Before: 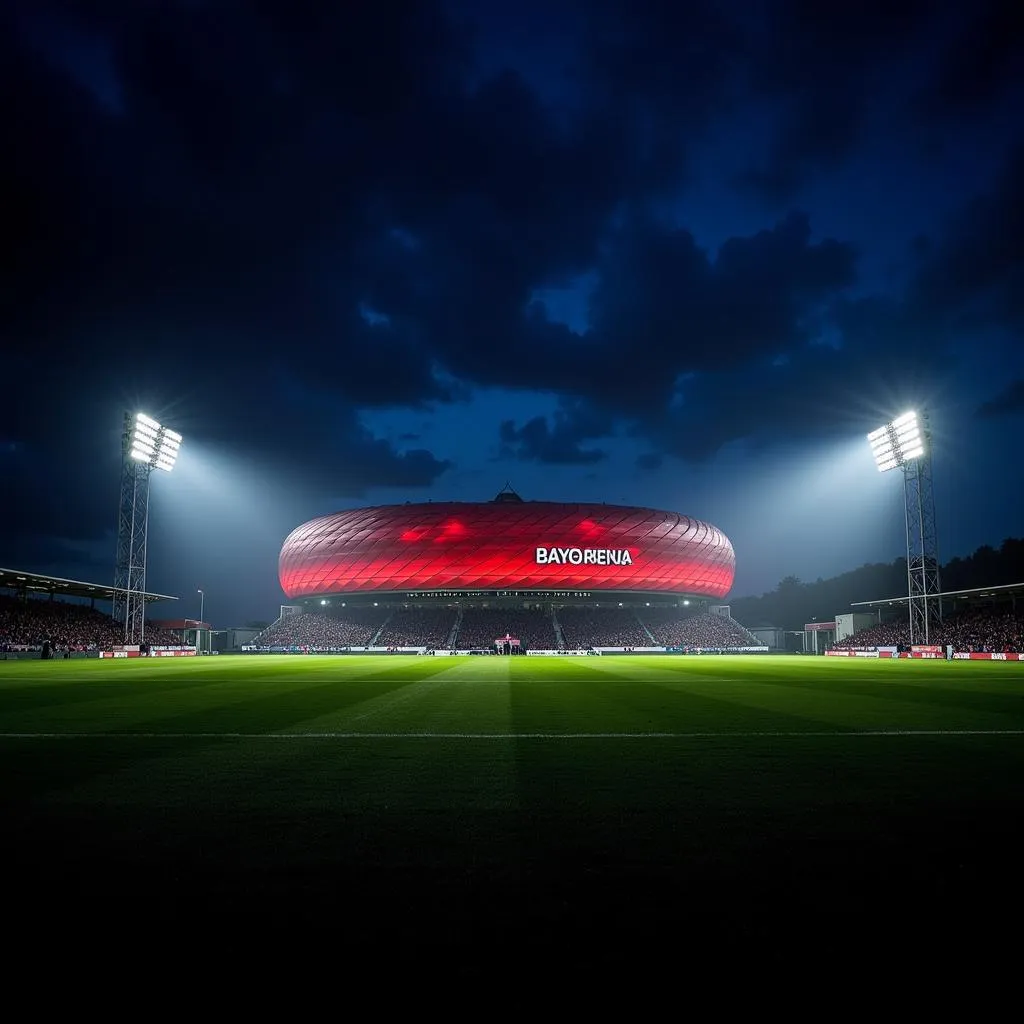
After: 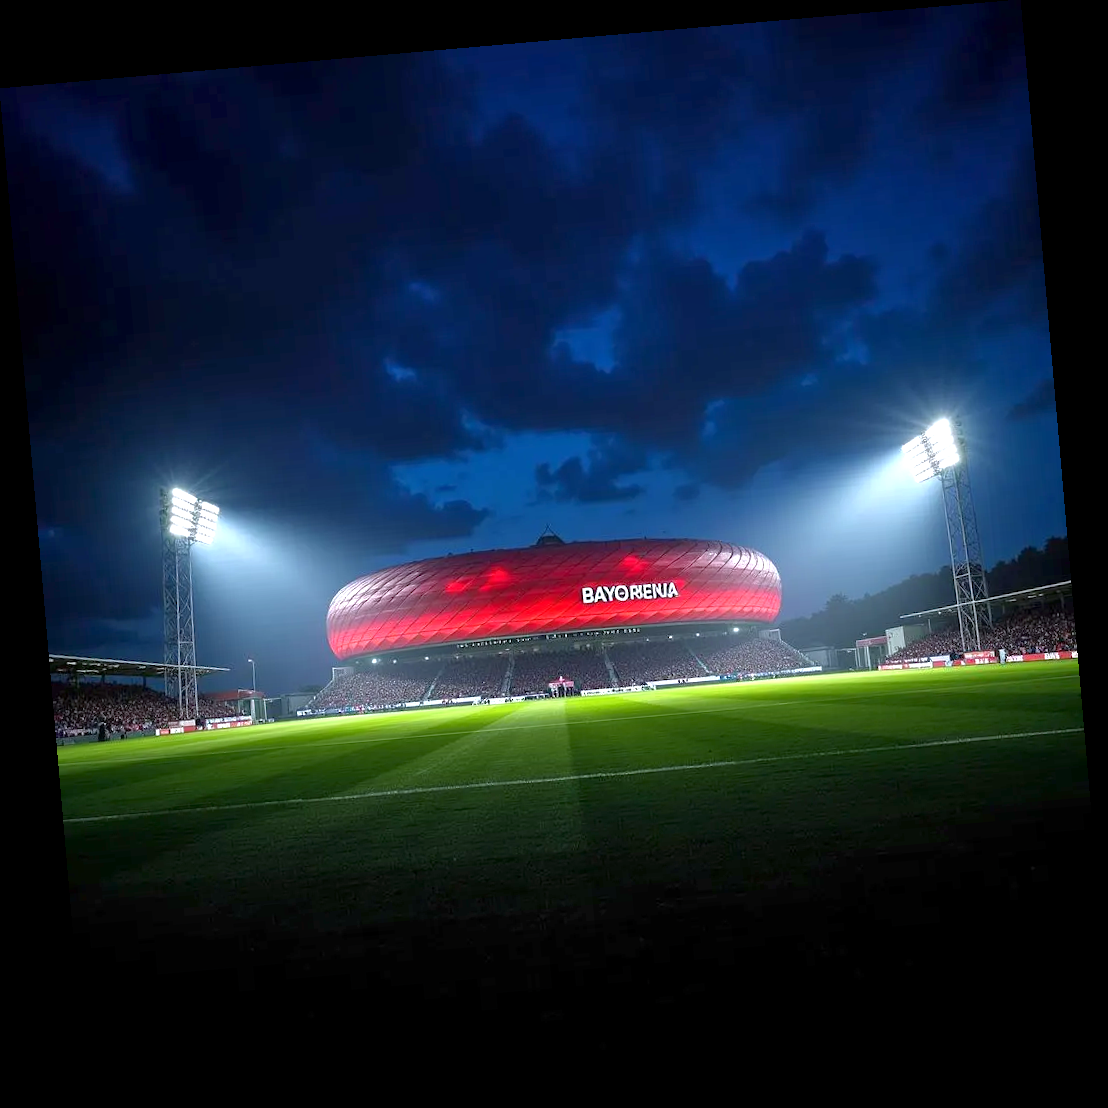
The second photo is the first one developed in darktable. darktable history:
white balance: red 0.976, blue 1.04
rotate and perspective: rotation -4.98°, automatic cropping off
exposure: exposure 1 EV, compensate highlight preservation false
tone equalizer: -8 EV 0.25 EV, -7 EV 0.417 EV, -6 EV 0.417 EV, -5 EV 0.25 EV, -3 EV -0.25 EV, -2 EV -0.417 EV, -1 EV -0.417 EV, +0 EV -0.25 EV, edges refinement/feathering 500, mask exposure compensation -1.57 EV, preserve details guided filter
